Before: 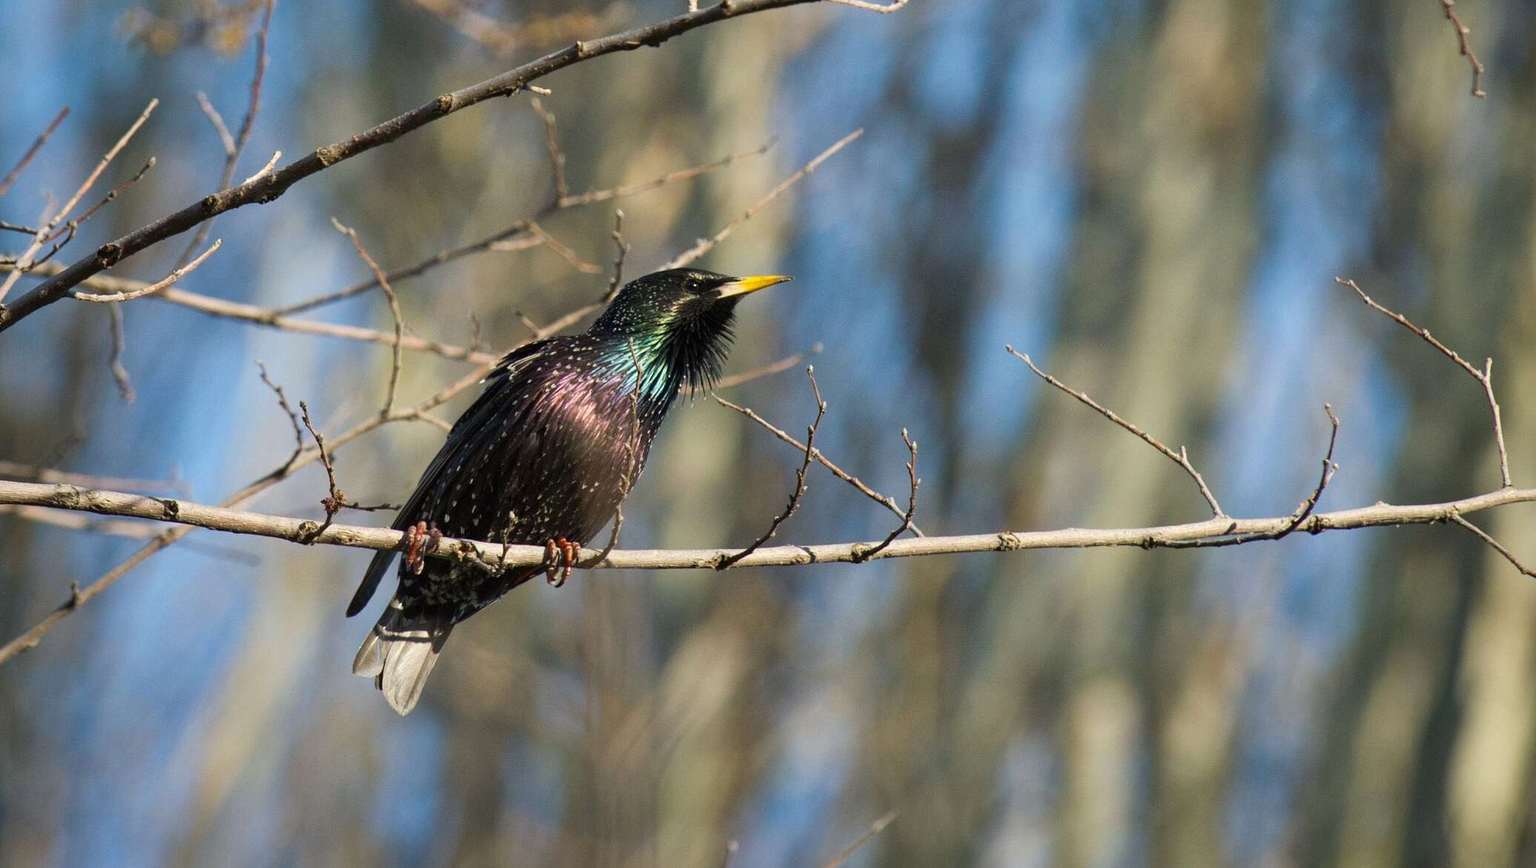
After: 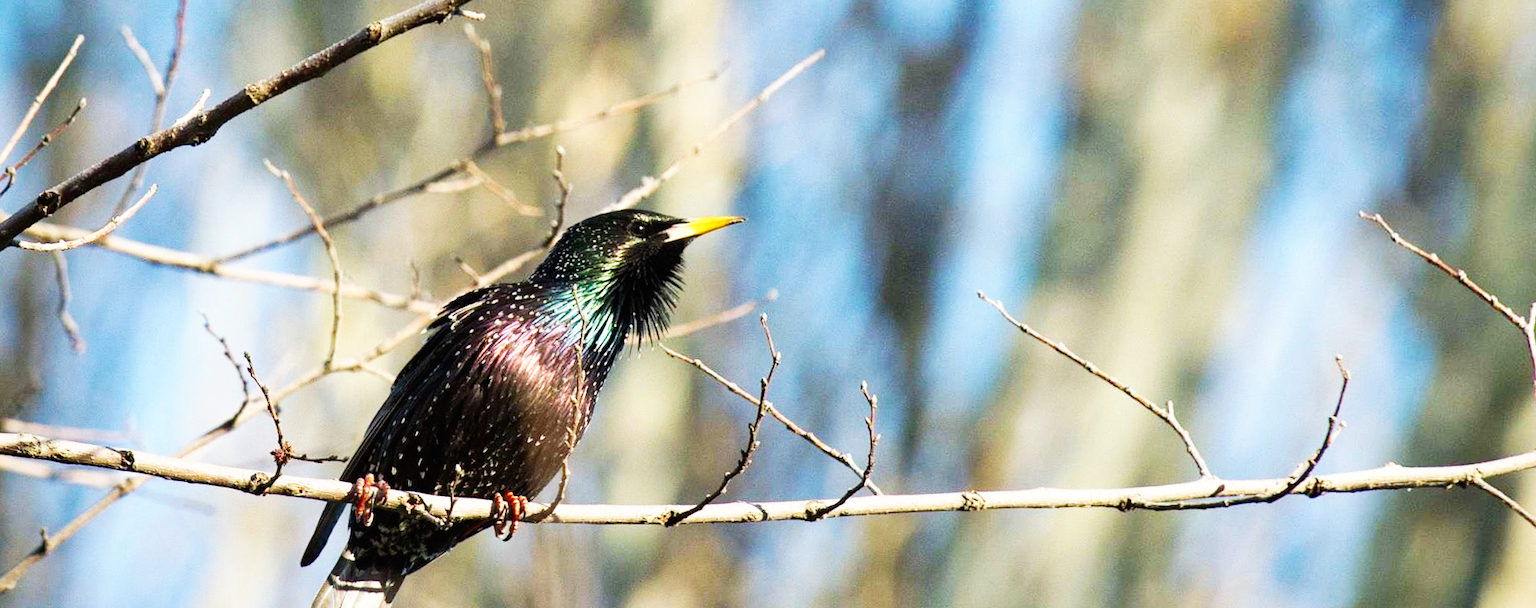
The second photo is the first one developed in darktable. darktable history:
rotate and perspective: rotation 0.062°, lens shift (vertical) 0.115, lens shift (horizontal) -0.133, crop left 0.047, crop right 0.94, crop top 0.061, crop bottom 0.94
crop and rotate: top 8.293%, bottom 20.996%
base curve: curves: ch0 [(0, 0) (0.007, 0.004) (0.027, 0.03) (0.046, 0.07) (0.207, 0.54) (0.442, 0.872) (0.673, 0.972) (1, 1)], preserve colors none
